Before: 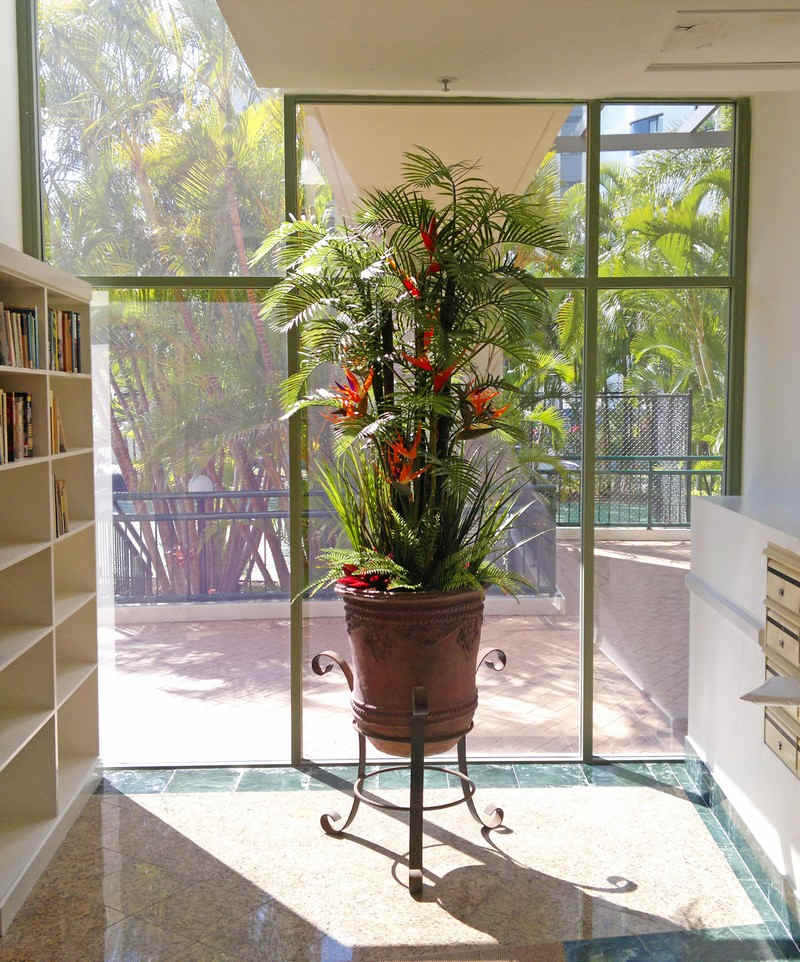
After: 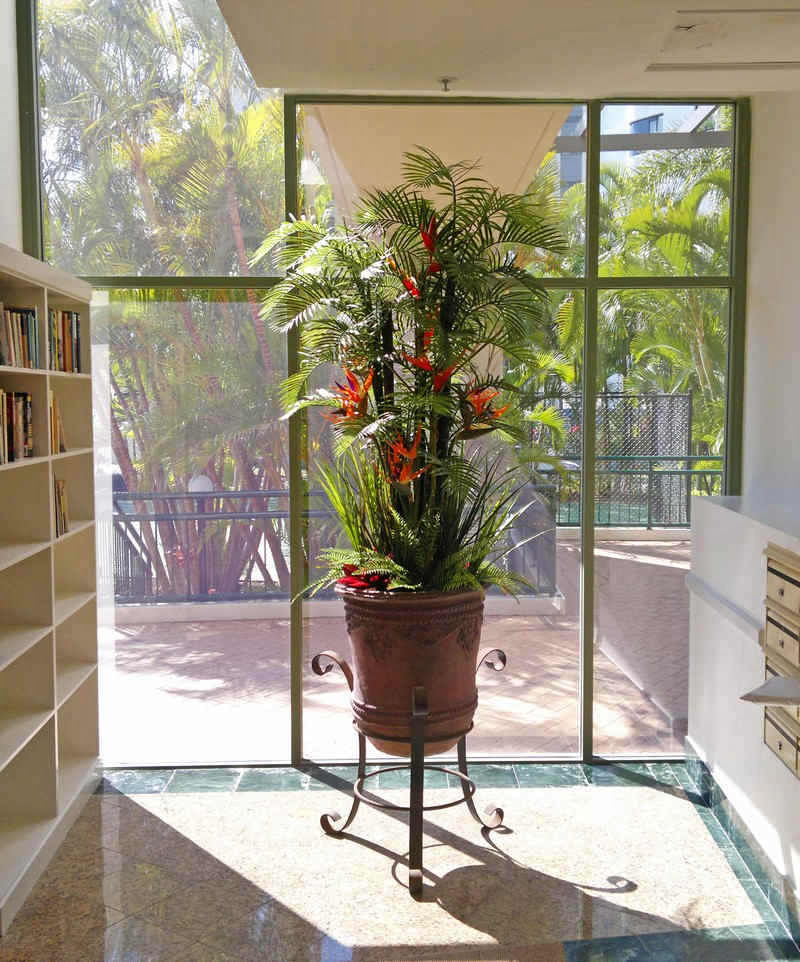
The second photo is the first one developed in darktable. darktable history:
shadows and highlights: shadows 60.89, soften with gaussian
